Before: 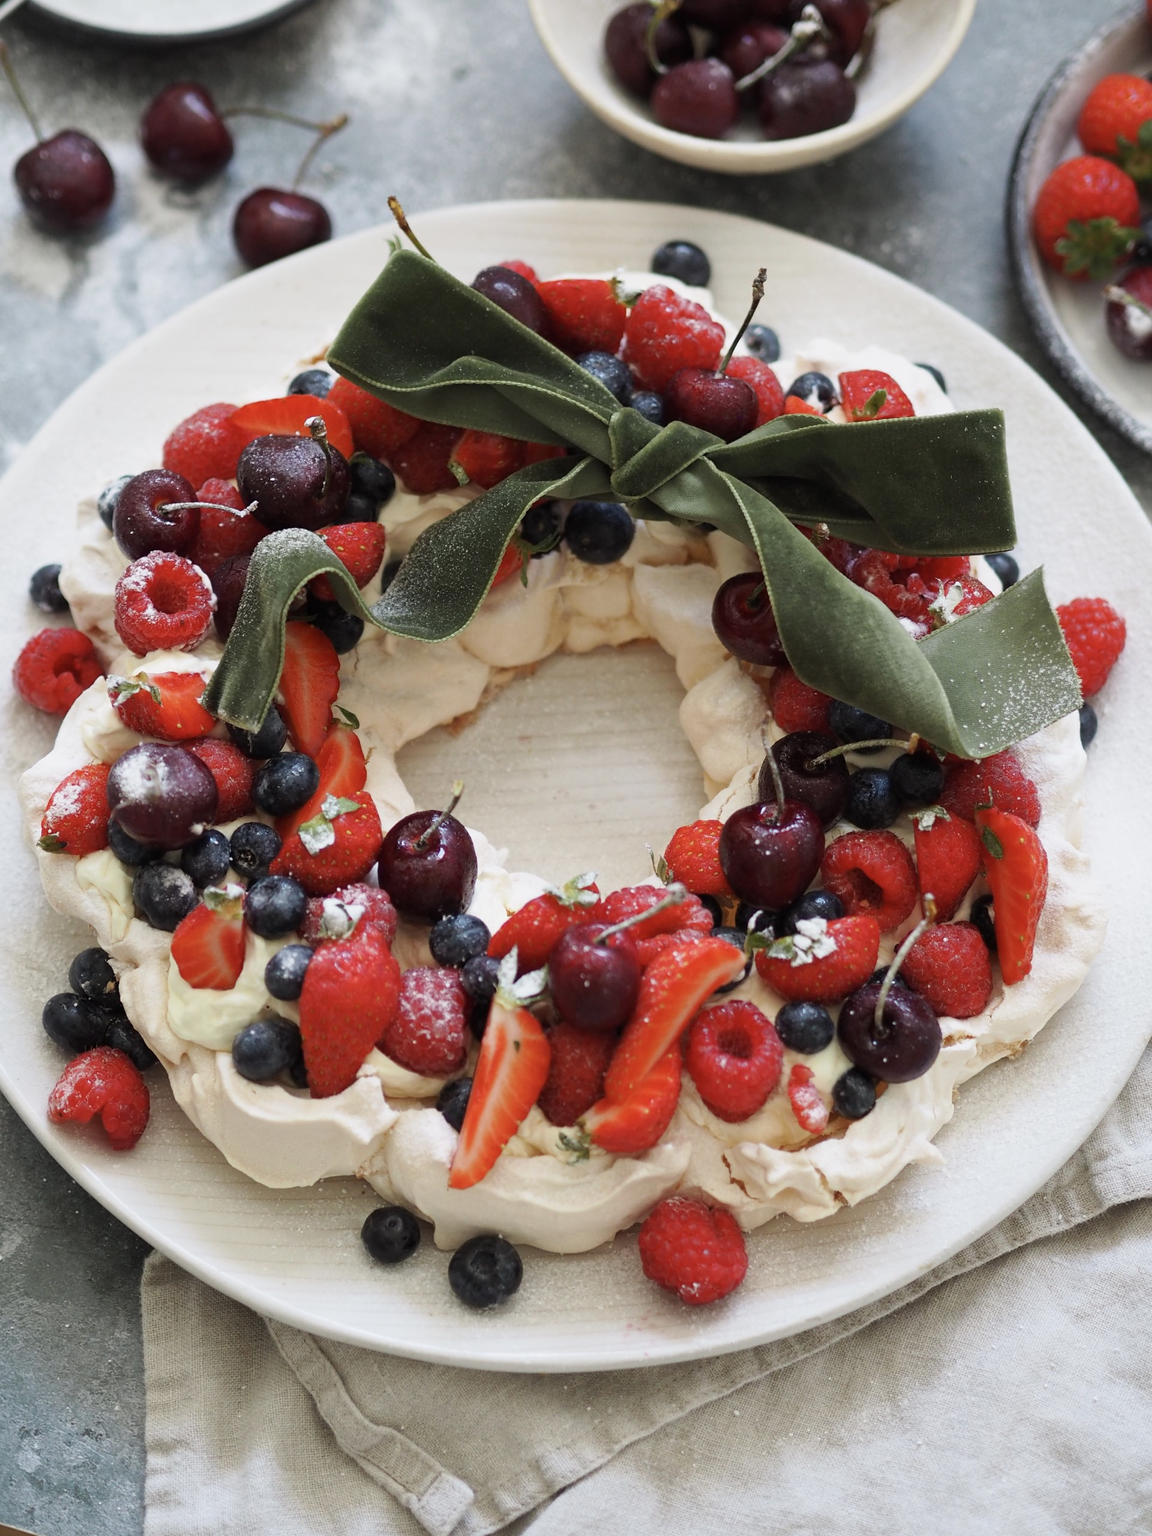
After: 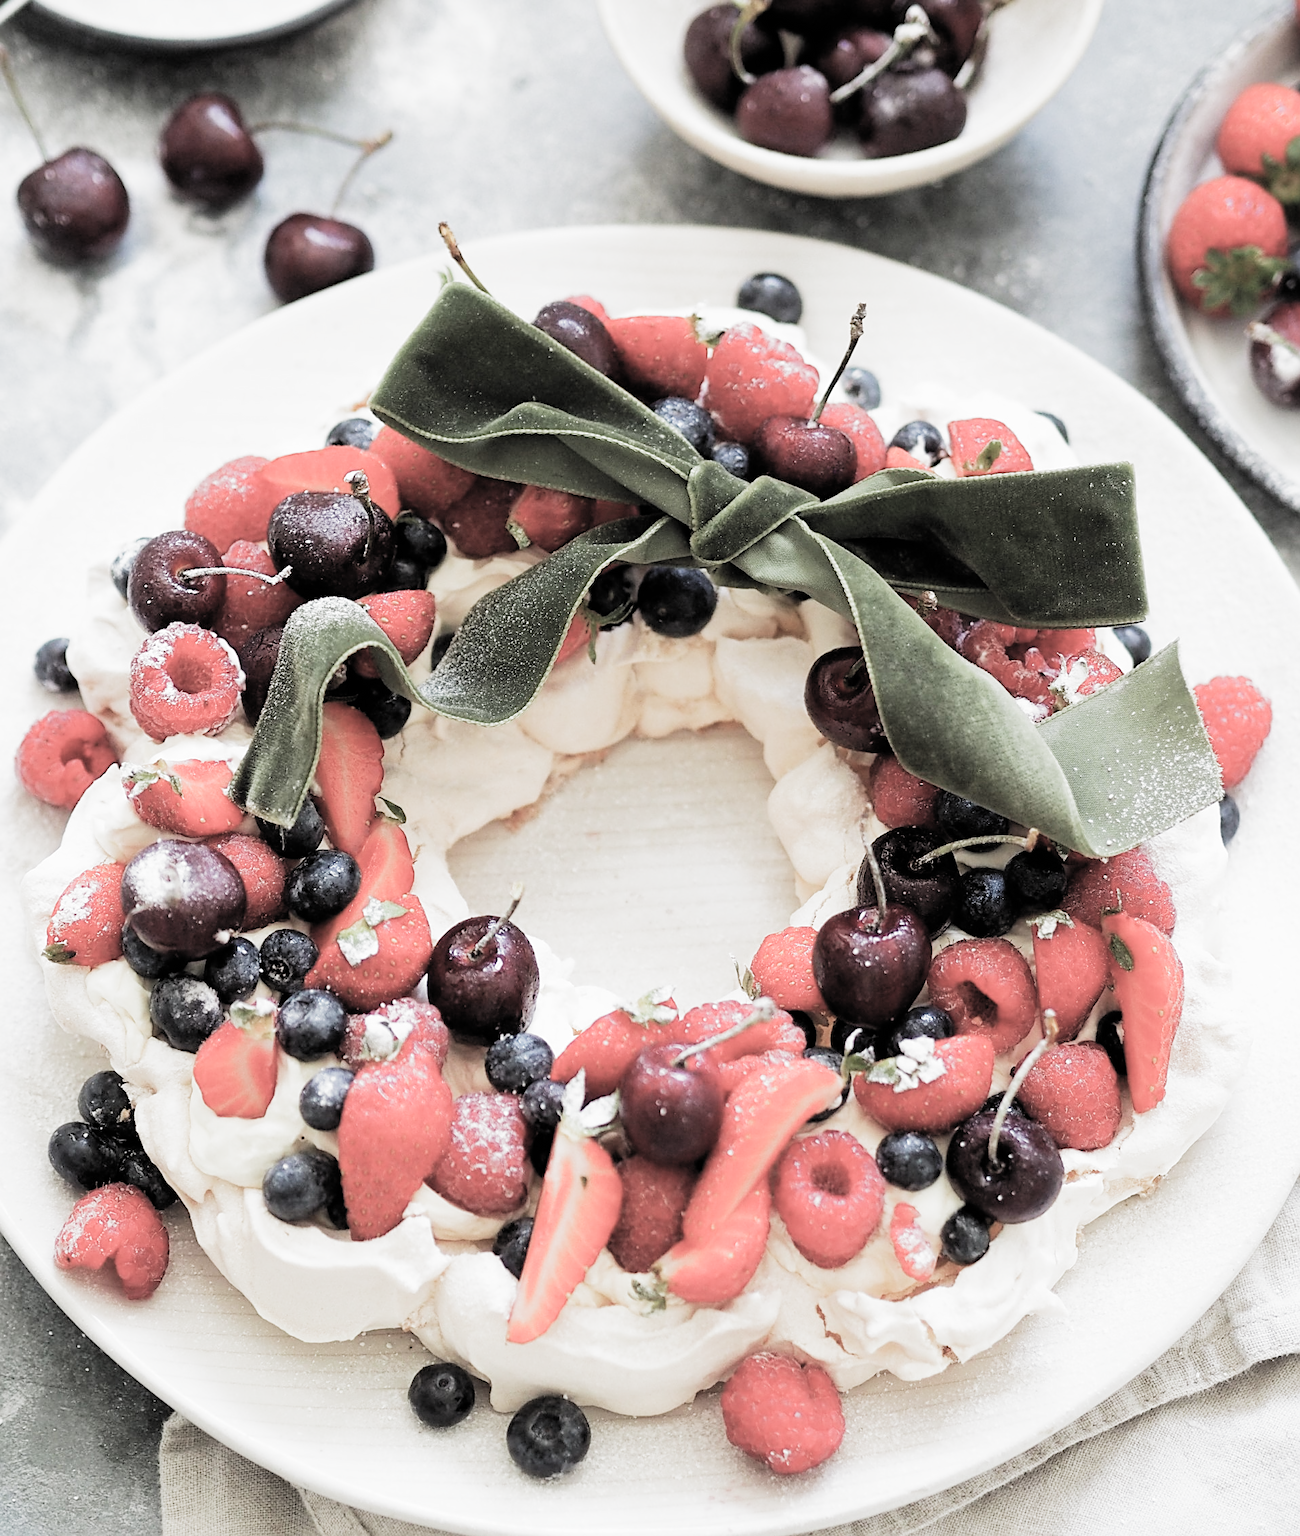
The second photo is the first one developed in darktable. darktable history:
crop and rotate: top 0%, bottom 11.466%
exposure: black level correction 0, exposure 1.2 EV, compensate highlight preservation false
tone equalizer: -8 EV -0.408 EV, -7 EV -0.358 EV, -6 EV -0.299 EV, -5 EV -0.241 EV, -3 EV 0.238 EV, -2 EV 0.343 EV, -1 EV 0.366 EV, +0 EV 0.4 EV
sharpen: on, module defaults
filmic rgb: black relative exposure -5.14 EV, white relative exposure 3.98 EV, hardness 2.88, contrast 1.095, highlights saturation mix -18.99%, preserve chrominance RGB euclidean norm, color science v5 (2021), contrast in shadows safe, contrast in highlights safe
